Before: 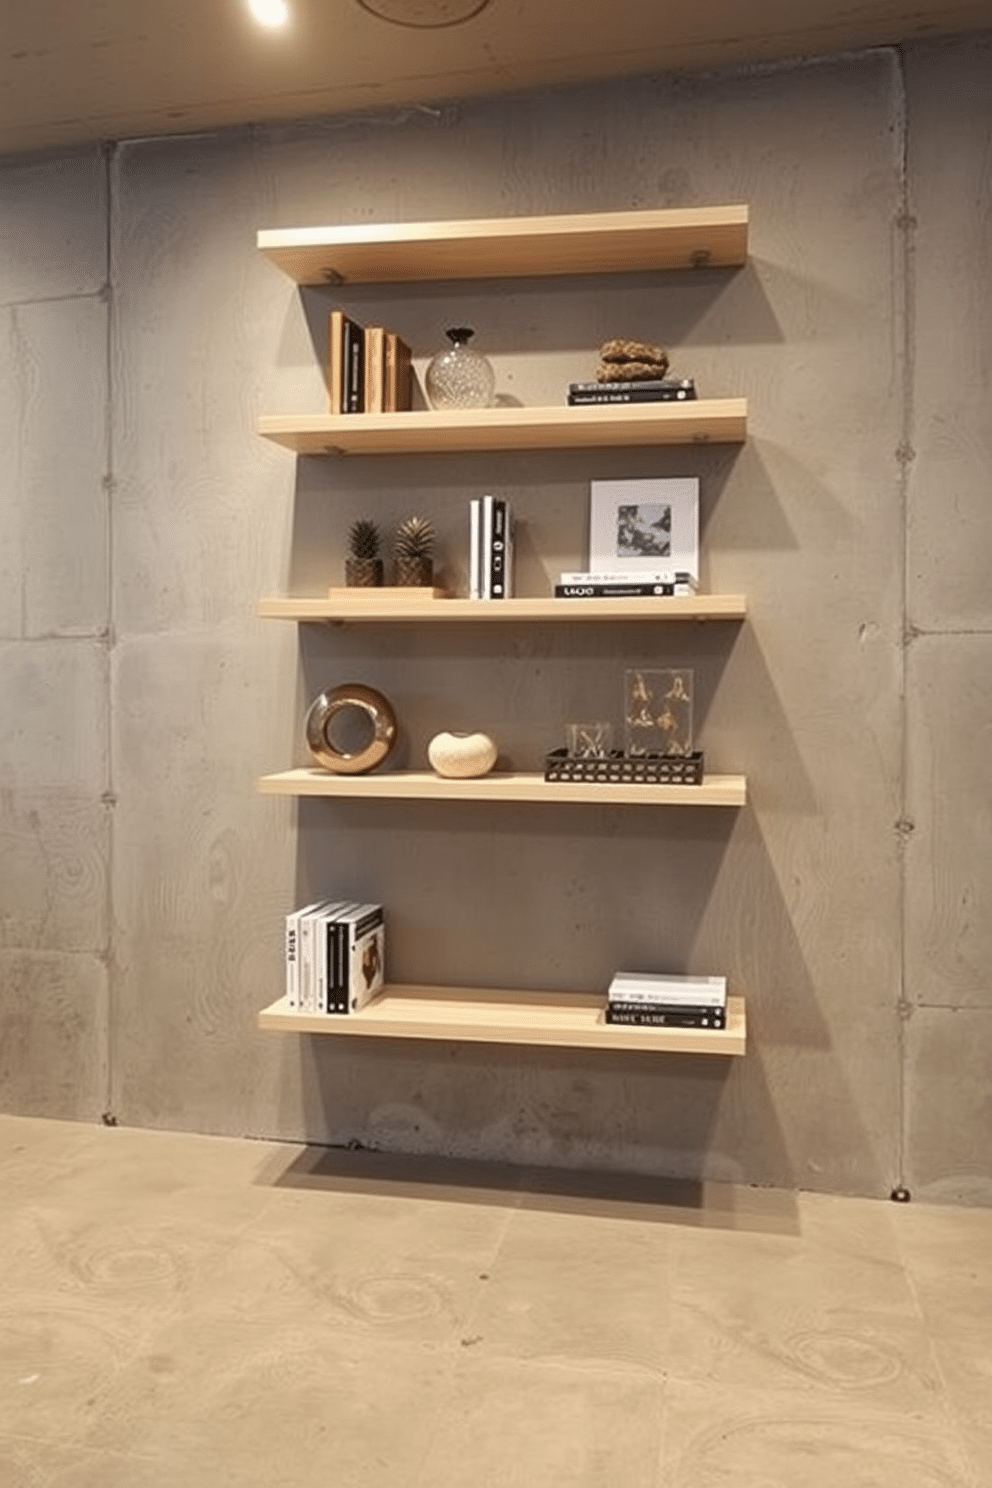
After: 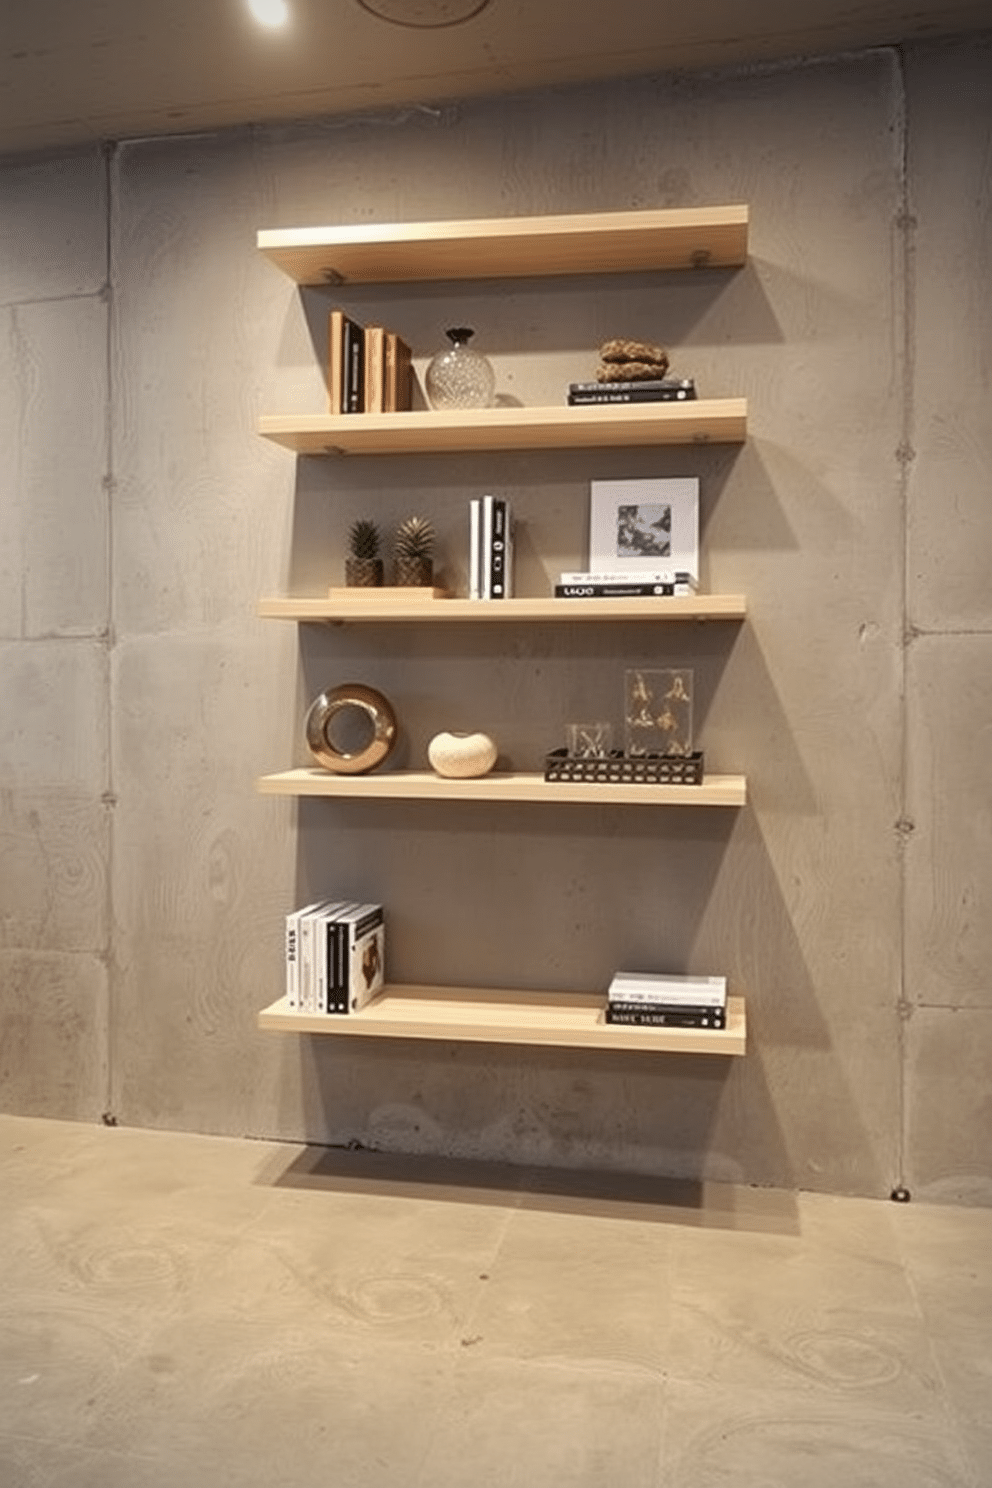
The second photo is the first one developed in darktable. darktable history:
vignetting: on, module defaults
